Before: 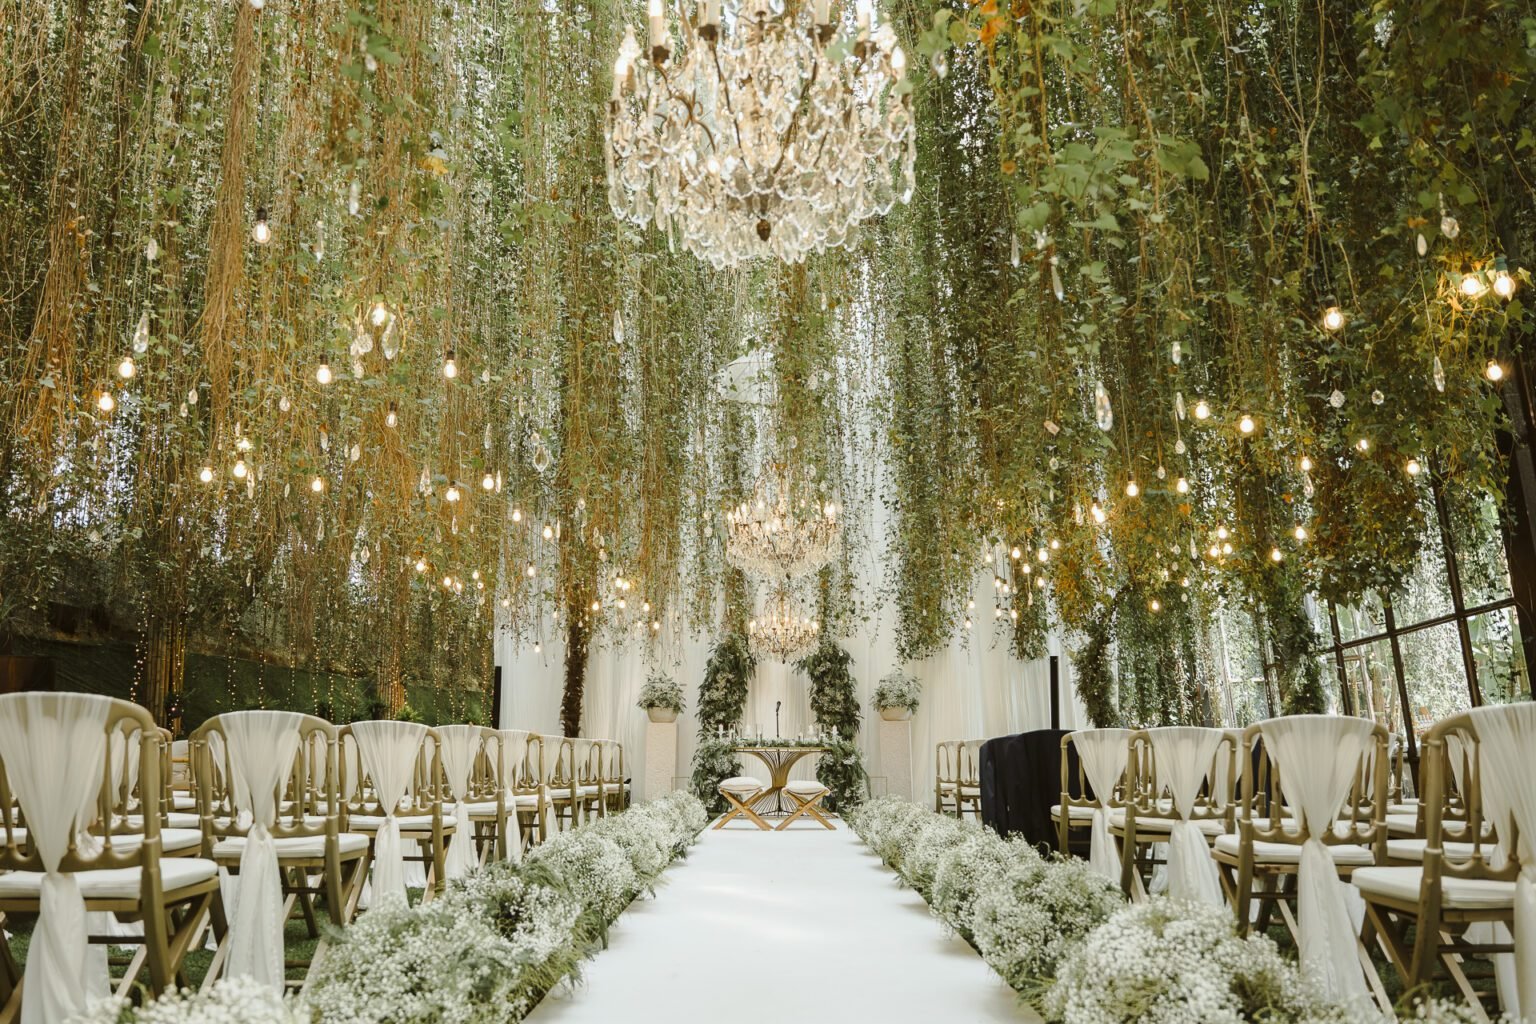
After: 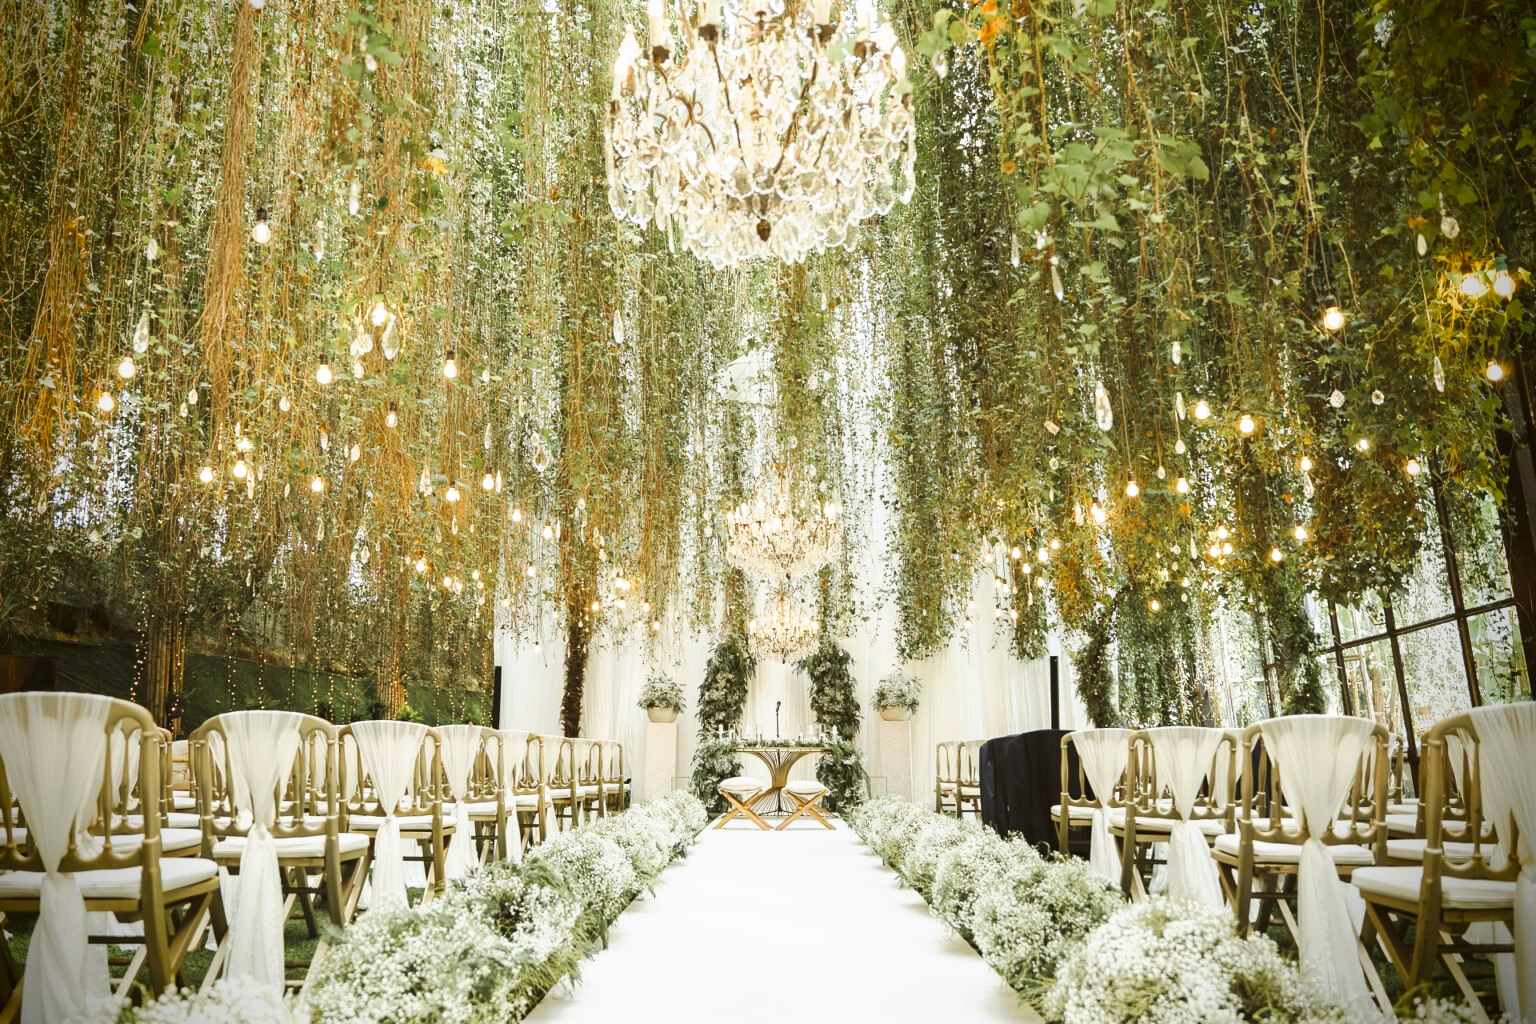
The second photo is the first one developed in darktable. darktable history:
base curve: curves: ch0 [(0, 0) (0.557, 0.834) (1, 1)], preserve colors none
vignetting: brightness -0.985, saturation 0.488, center (-0.015, 0)
